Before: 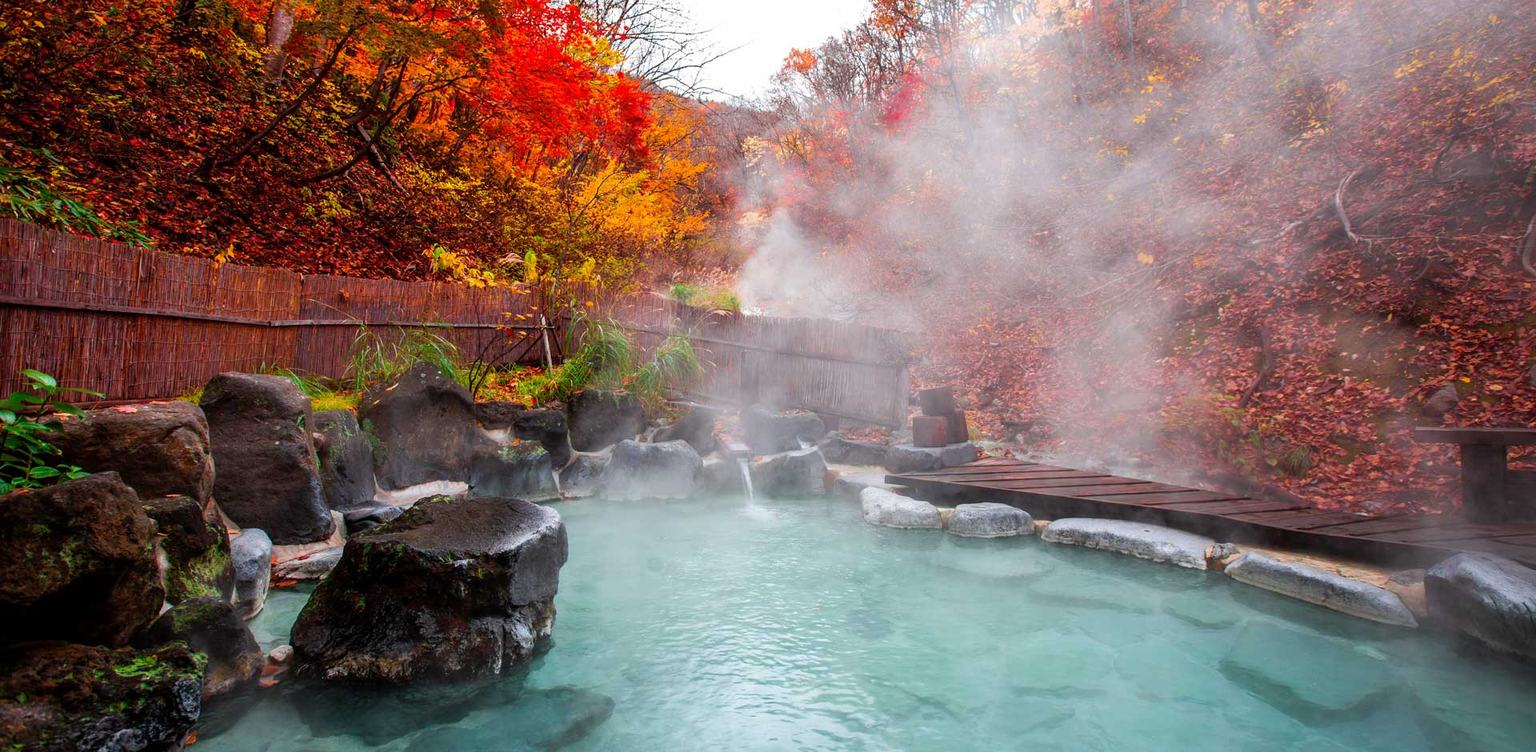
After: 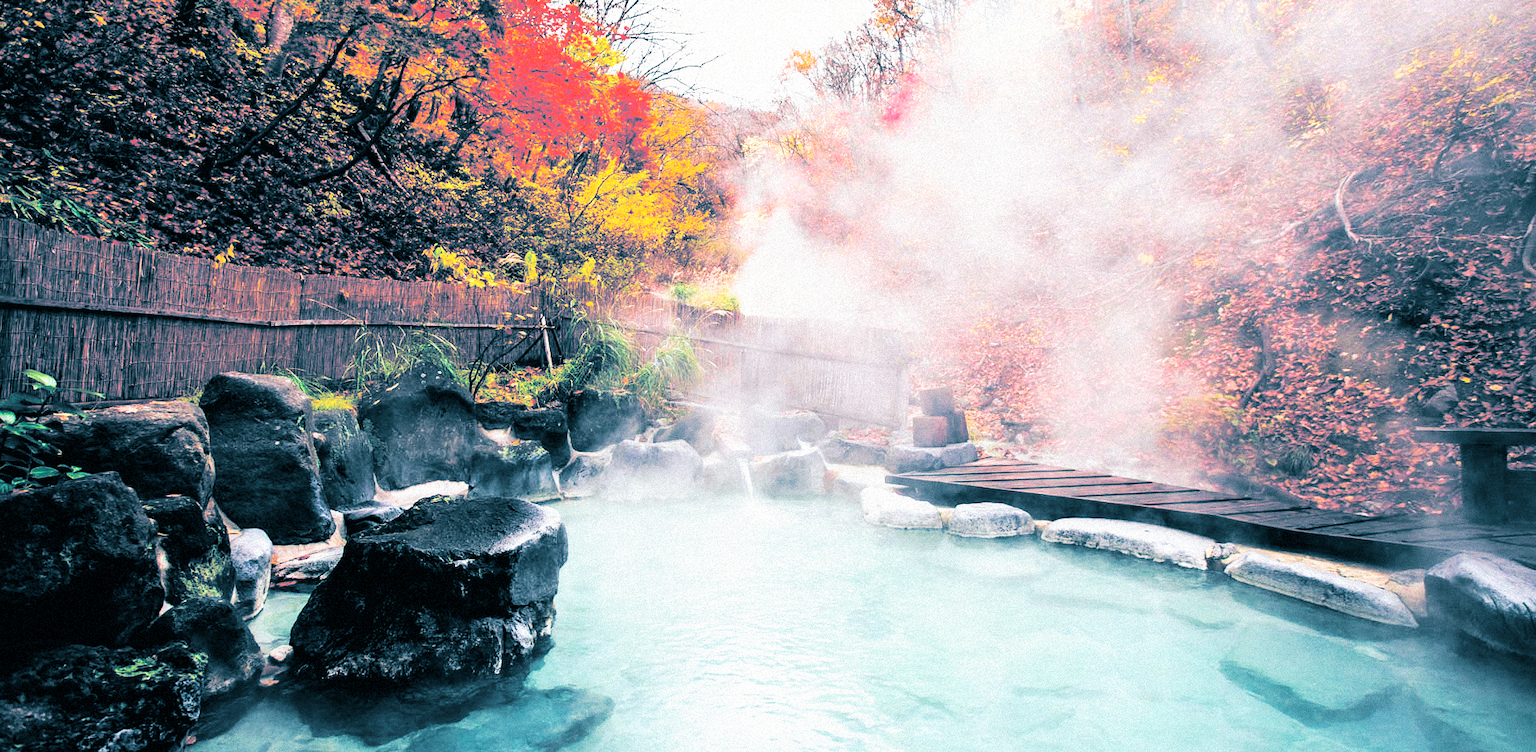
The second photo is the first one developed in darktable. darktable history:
base curve: curves: ch0 [(0, 0) (0.007, 0.004) (0.027, 0.03) (0.046, 0.07) (0.207, 0.54) (0.442, 0.872) (0.673, 0.972) (1, 1)], preserve colors none
grain: mid-tones bias 0%
split-toning: shadows › hue 212.4°, balance -70
